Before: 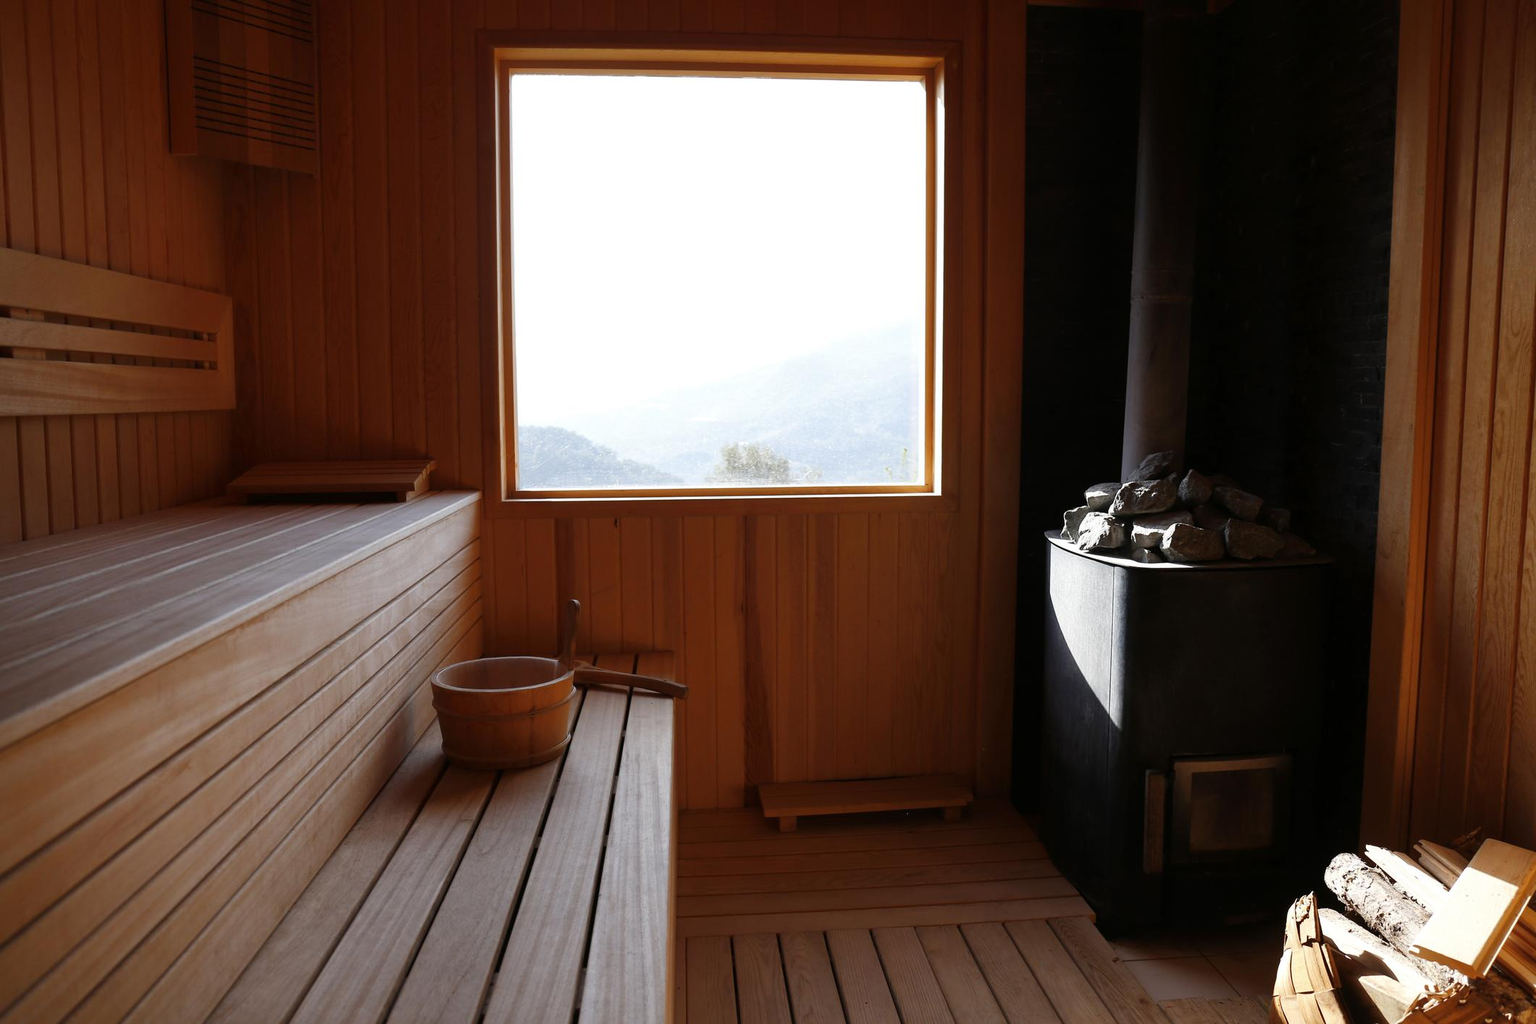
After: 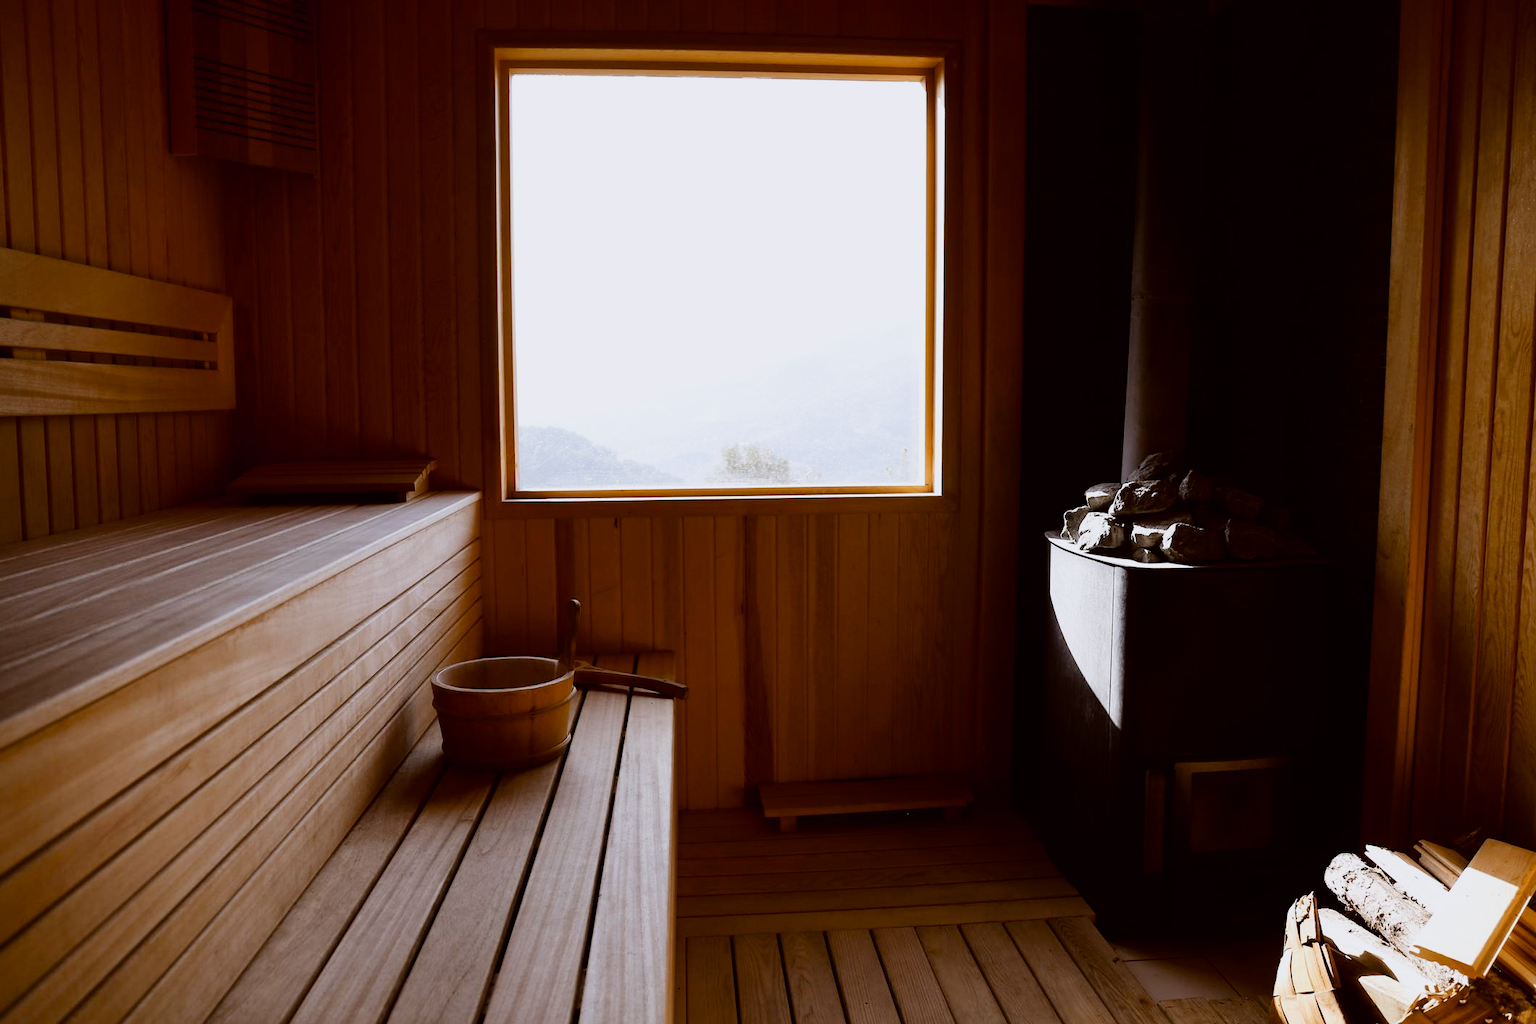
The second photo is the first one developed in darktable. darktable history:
color balance: lift [1, 1.011, 0.999, 0.989], gamma [1.109, 1.045, 1.039, 0.955], gain [0.917, 0.936, 0.952, 1.064], contrast 2.32%, contrast fulcrum 19%, output saturation 101%
white balance: red 1.004, blue 1.024
filmic rgb: black relative exposure -5 EV, white relative exposure 3.5 EV, hardness 3.19, contrast 1.4, highlights saturation mix -50%
